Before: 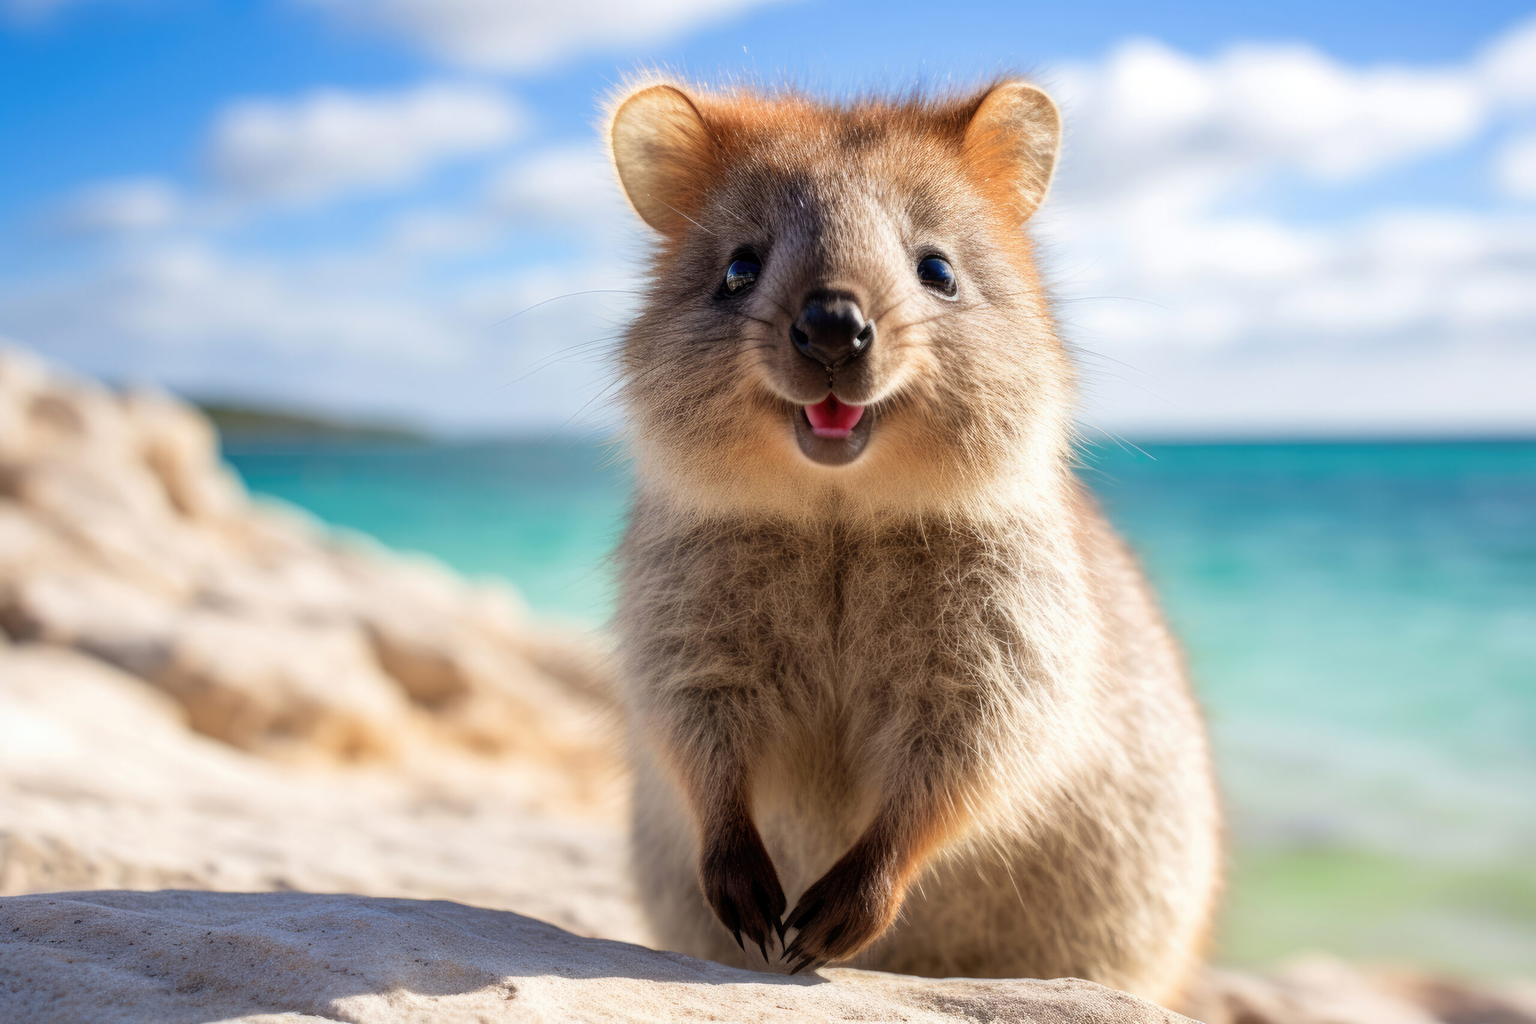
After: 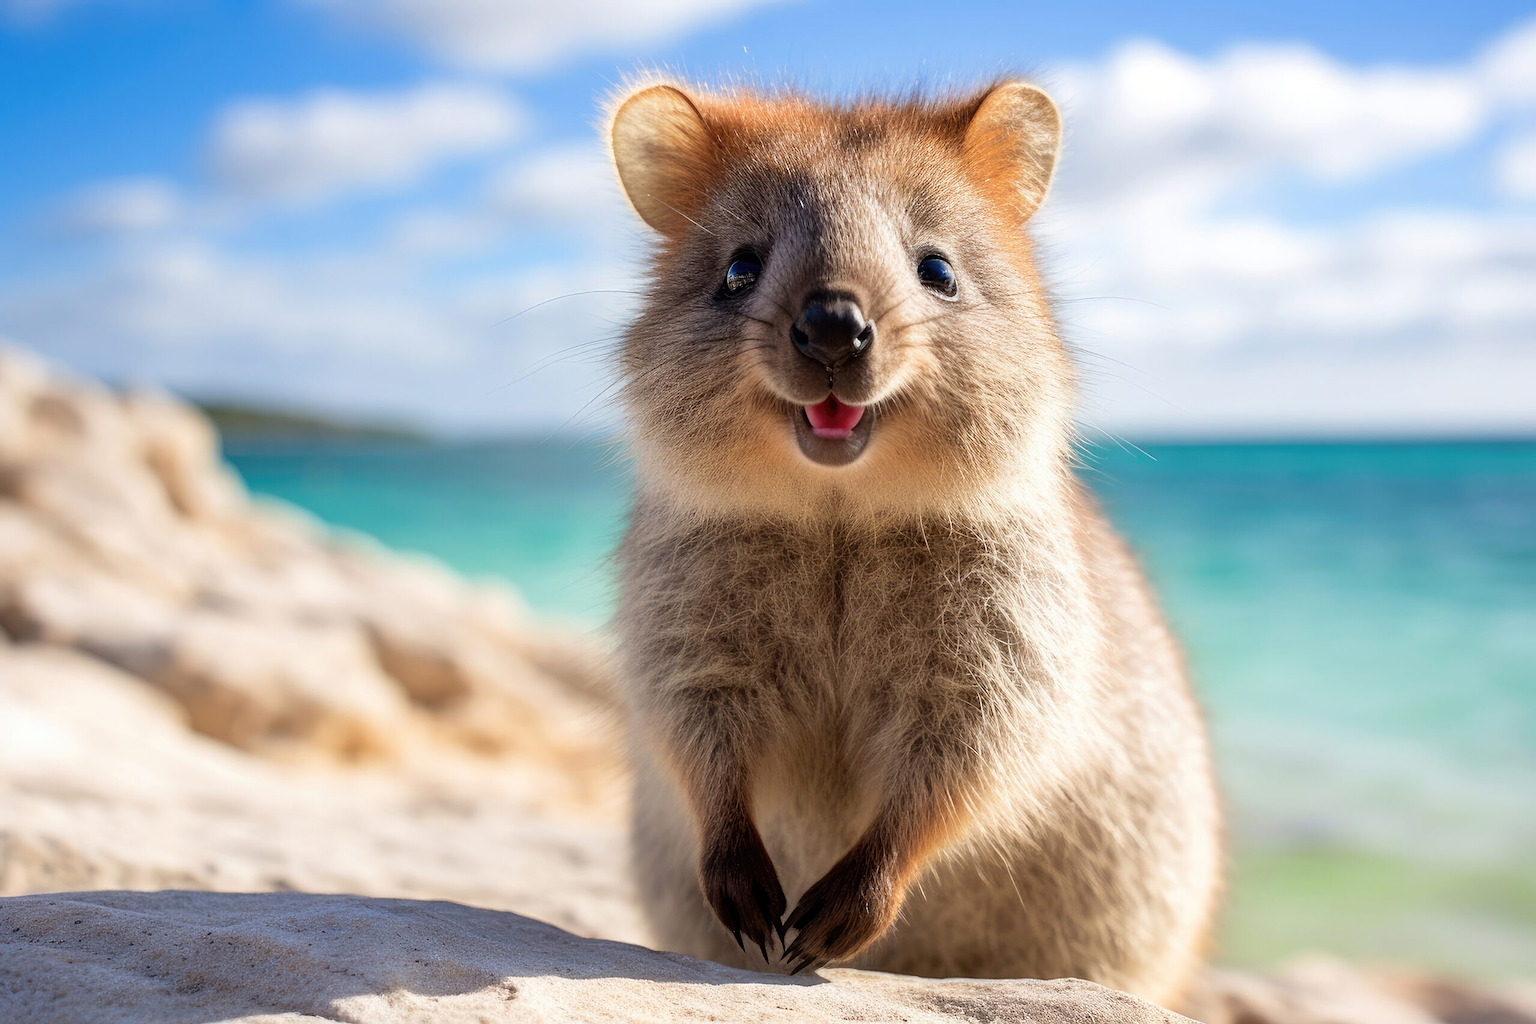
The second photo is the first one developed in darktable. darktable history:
sharpen: amount 0.46
